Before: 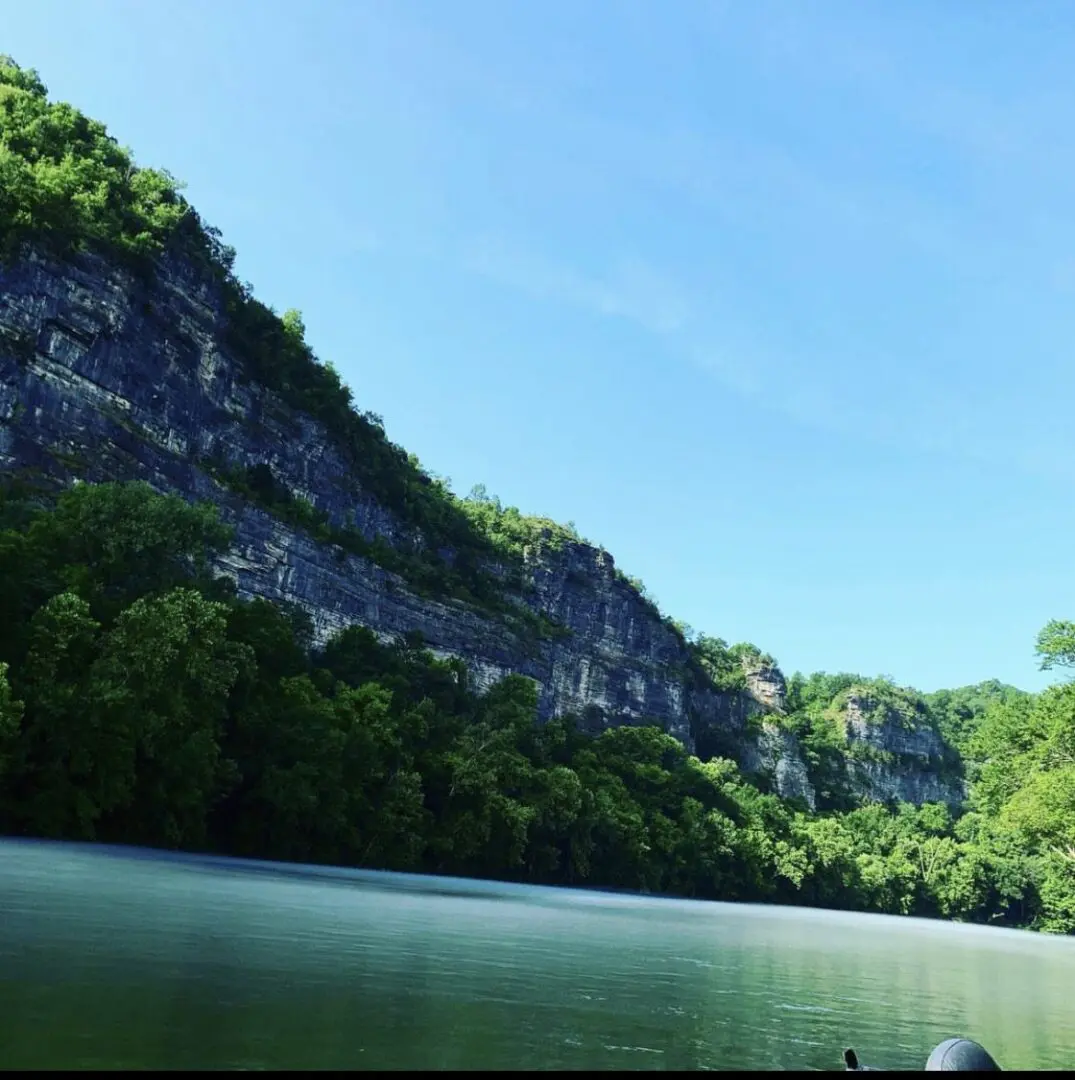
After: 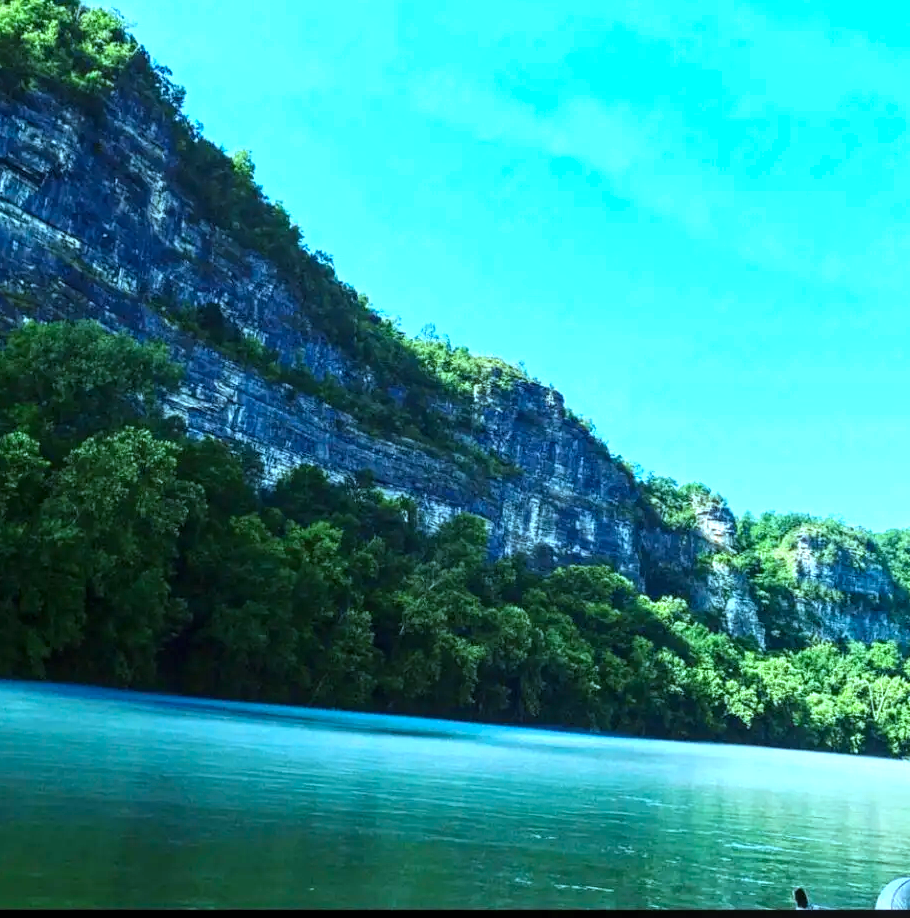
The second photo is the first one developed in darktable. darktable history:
color correction: highlights a* -10.66, highlights b* -18.81
crop and rotate: left 4.654%, top 14.94%, right 10.64%
contrast brightness saturation: saturation 0.181
local contrast: on, module defaults
exposure: exposure 0.772 EV, compensate highlight preservation false
